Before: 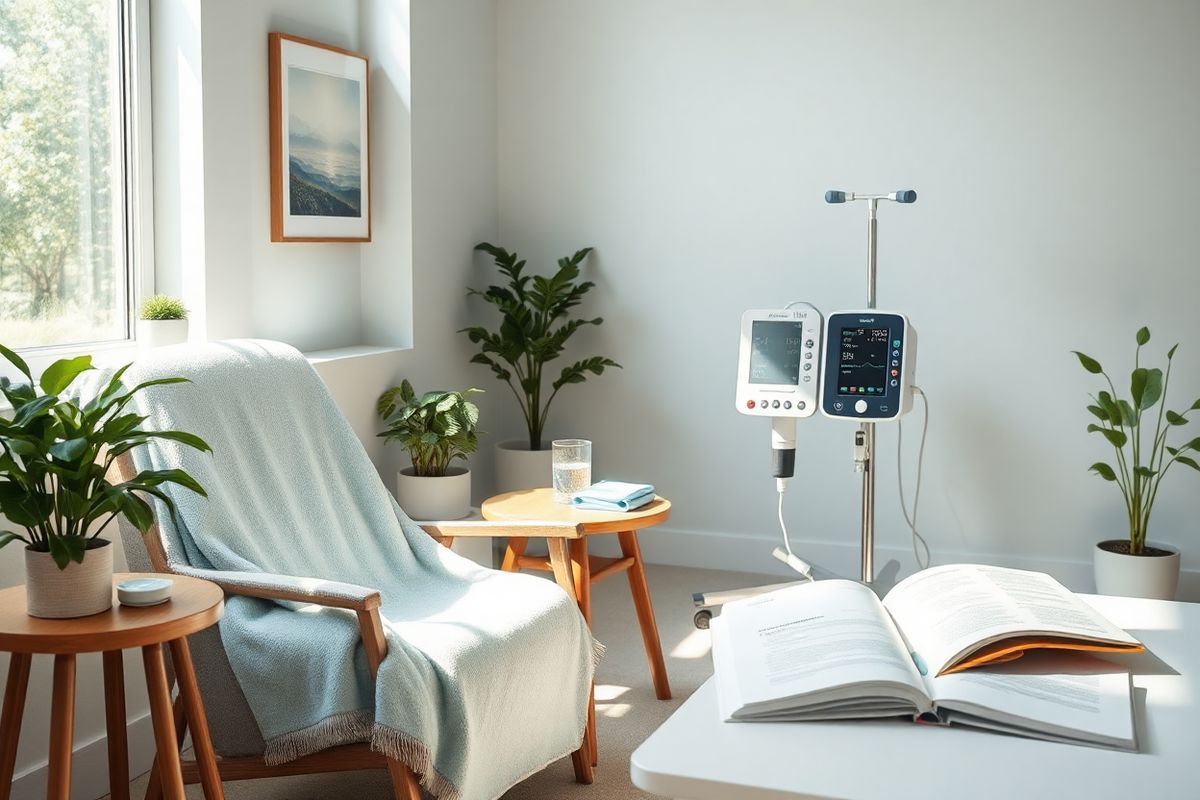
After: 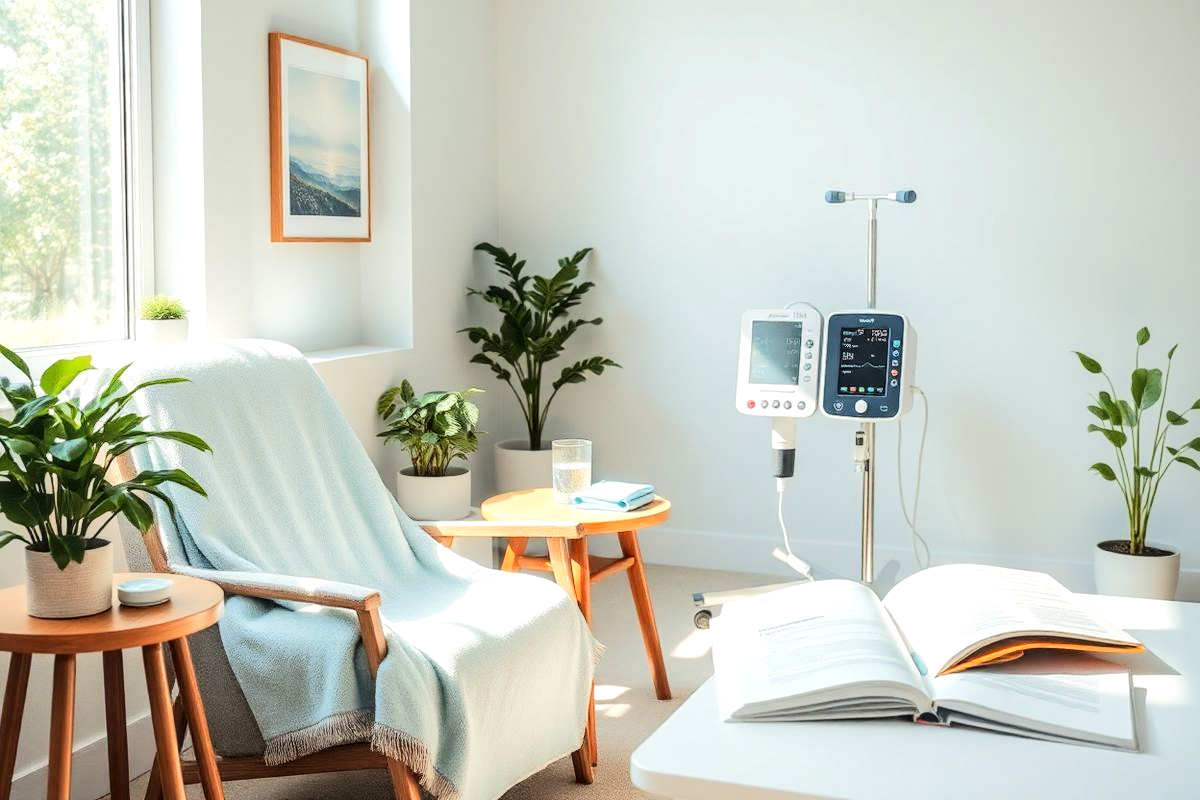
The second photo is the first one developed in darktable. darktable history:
tone equalizer: -7 EV 0.157 EV, -6 EV 0.61 EV, -5 EV 1.12 EV, -4 EV 1.33 EV, -3 EV 1.16 EV, -2 EV 0.6 EV, -1 EV 0.164 EV, edges refinement/feathering 500, mask exposure compensation -1.57 EV, preserve details no
local contrast: on, module defaults
